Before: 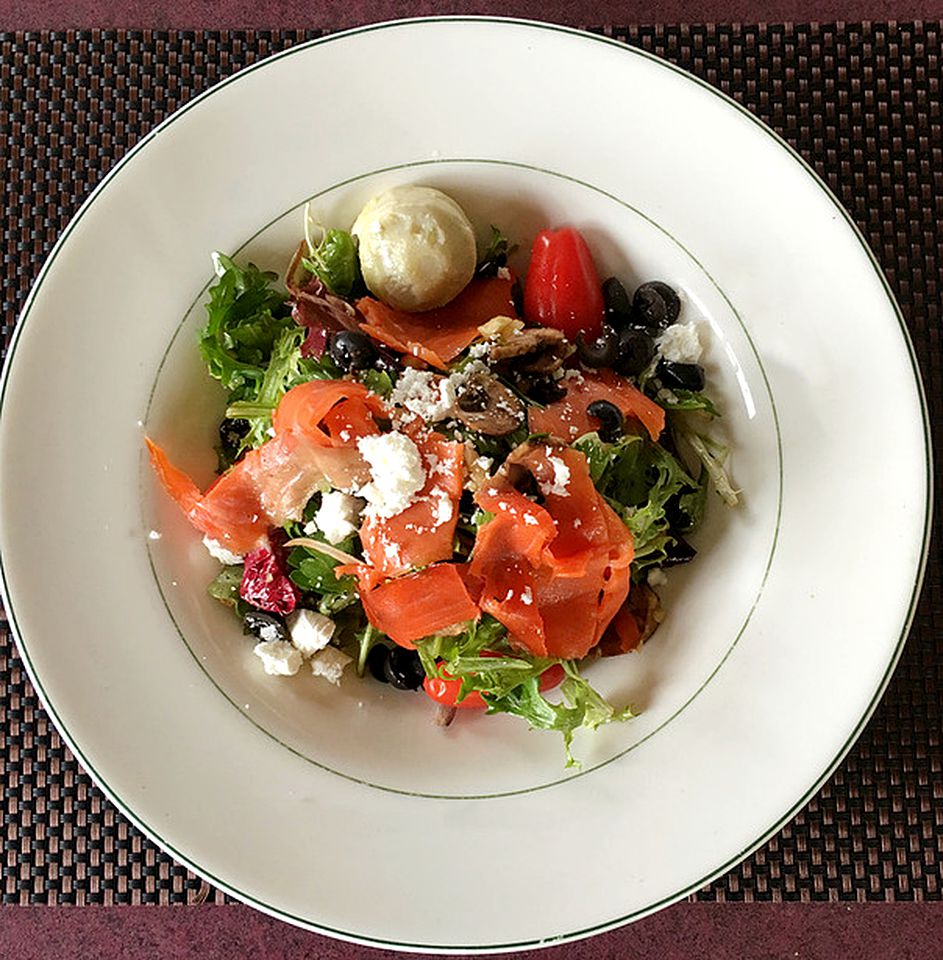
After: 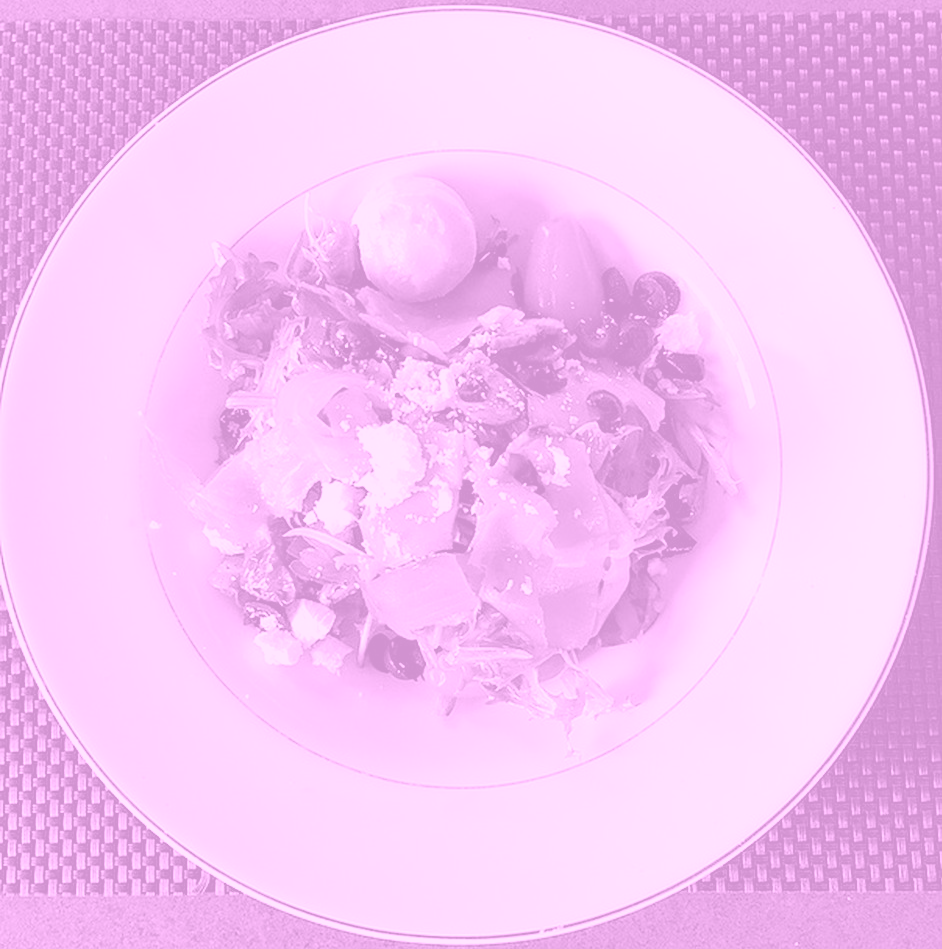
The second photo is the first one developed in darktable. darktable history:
crop: top 1.049%, right 0.001%
contrast brightness saturation: brightness 0.09, saturation 0.19
colorize: hue 331.2°, saturation 75%, source mix 30.28%, lightness 70.52%, version 1
color correction: highlights a* 3.22, highlights b* 1.93, saturation 1.19
